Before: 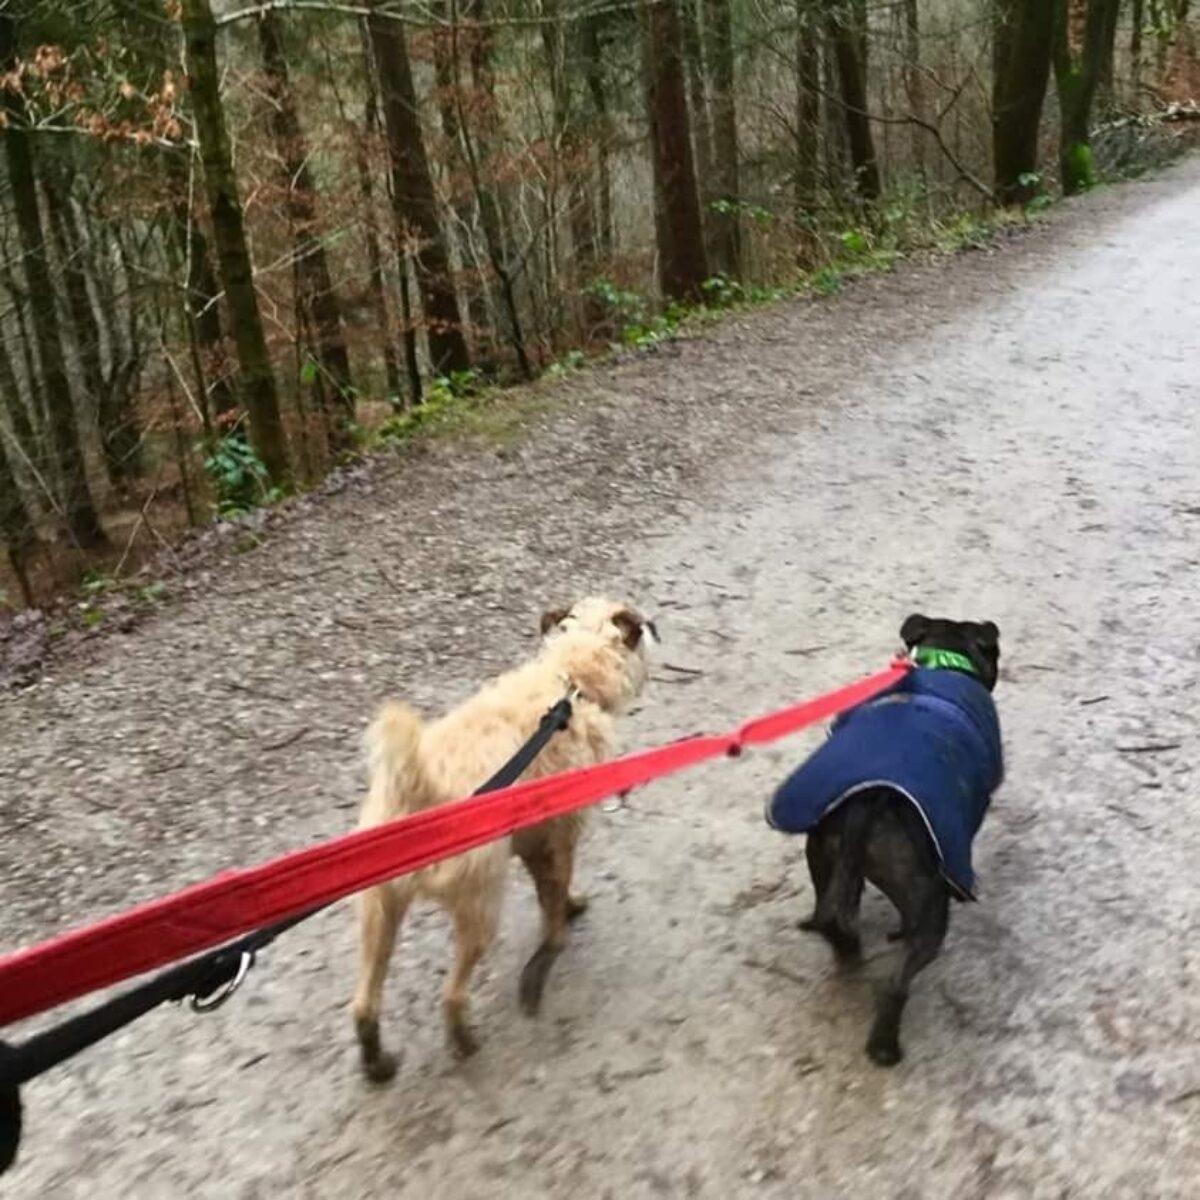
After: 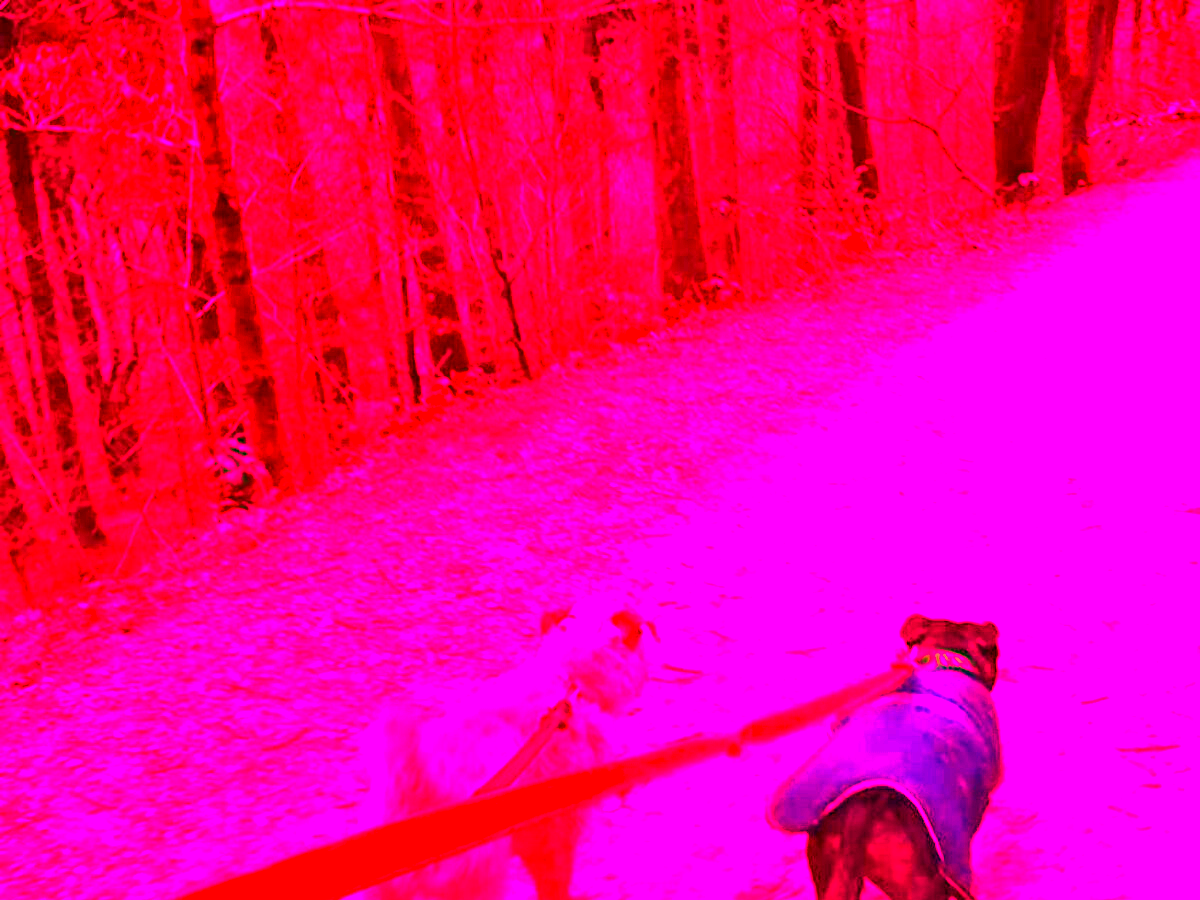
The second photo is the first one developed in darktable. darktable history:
white balance: red 4.26, blue 1.802
crop: bottom 24.967%
color contrast: green-magenta contrast 1.69, blue-yellow contrast 1.49
